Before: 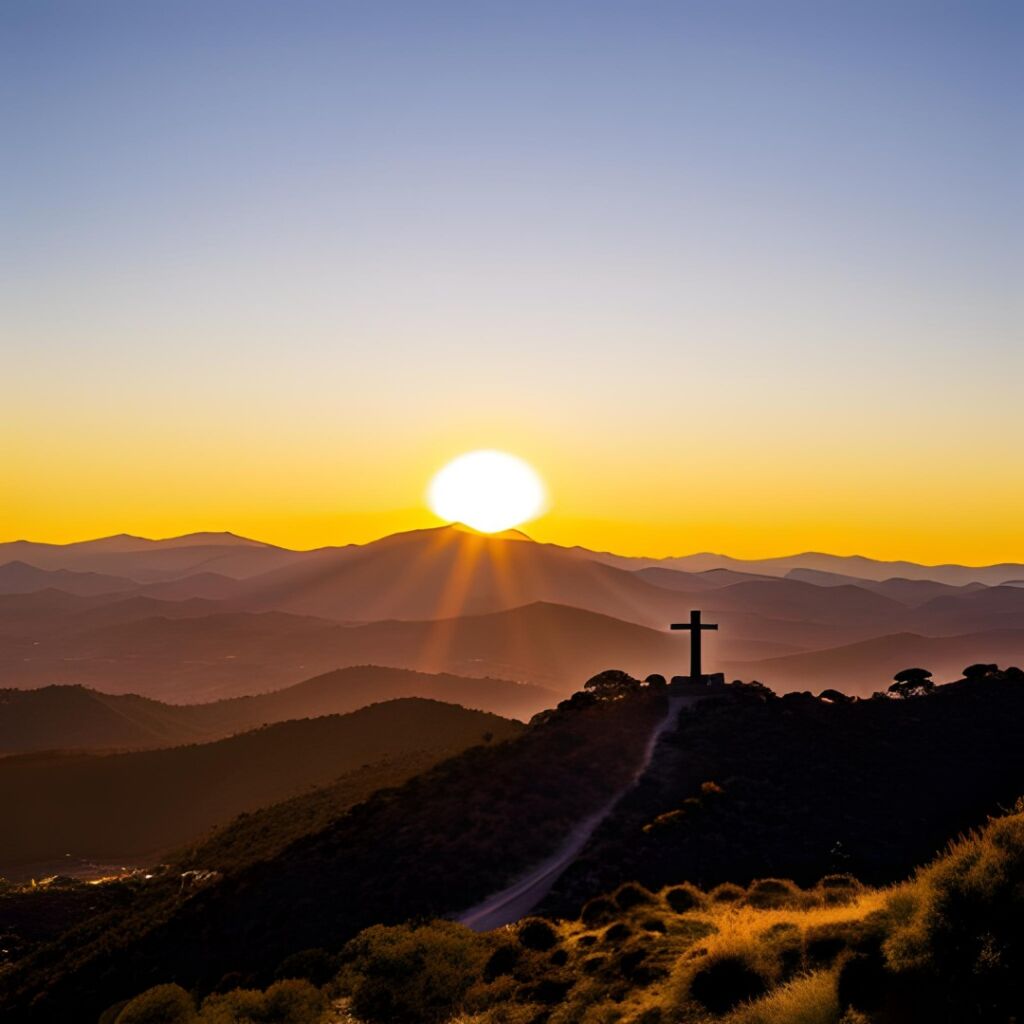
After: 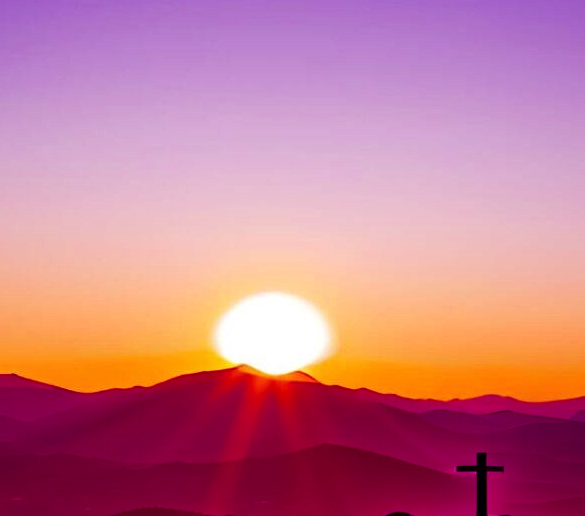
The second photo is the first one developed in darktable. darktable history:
crop: left 20.932%, top 15.471%, right 21.848%, bottom 34.081%
color balance: mode lift, gamma, gain (sRGB), lift [1, 1, 0.101, 1]
